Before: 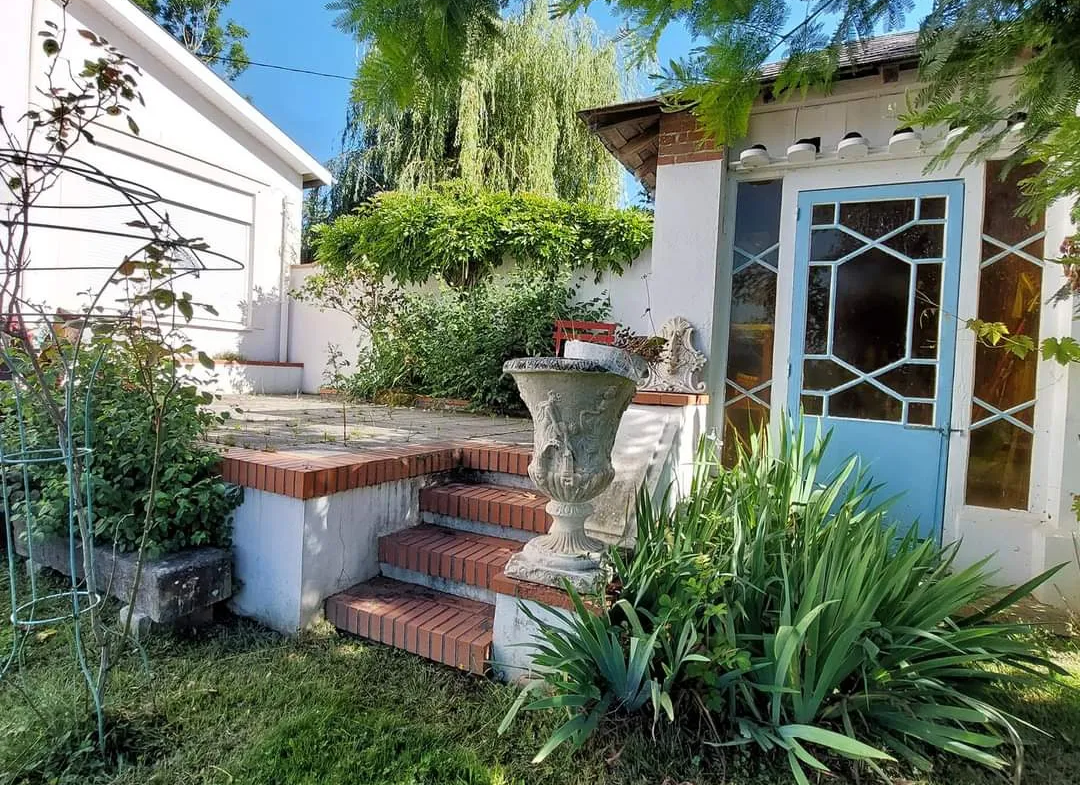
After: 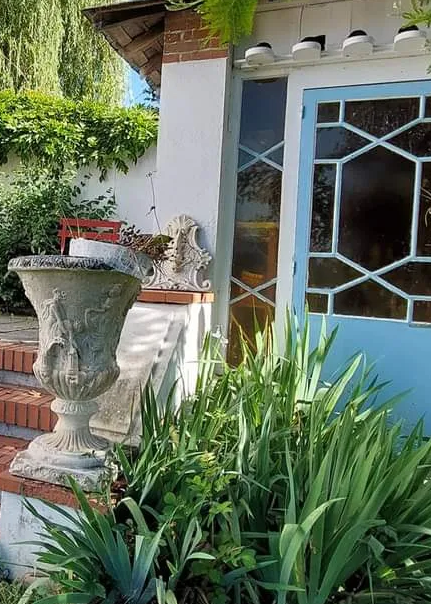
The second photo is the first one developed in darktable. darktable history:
crop: left 45.896%, top 13.087%, right 14.121%, bottom 9.853%
